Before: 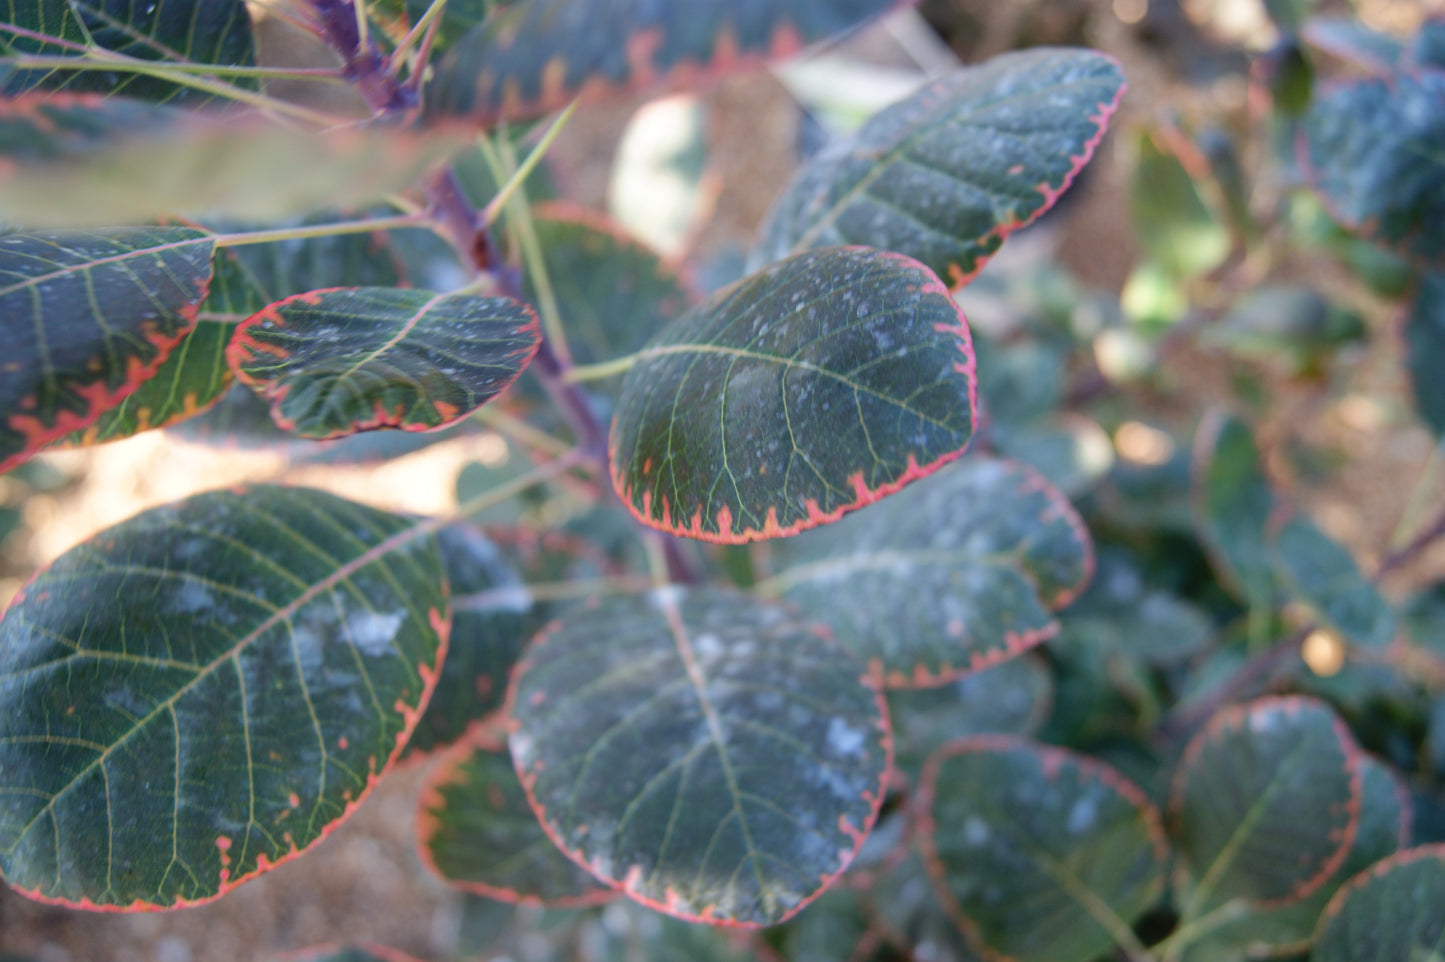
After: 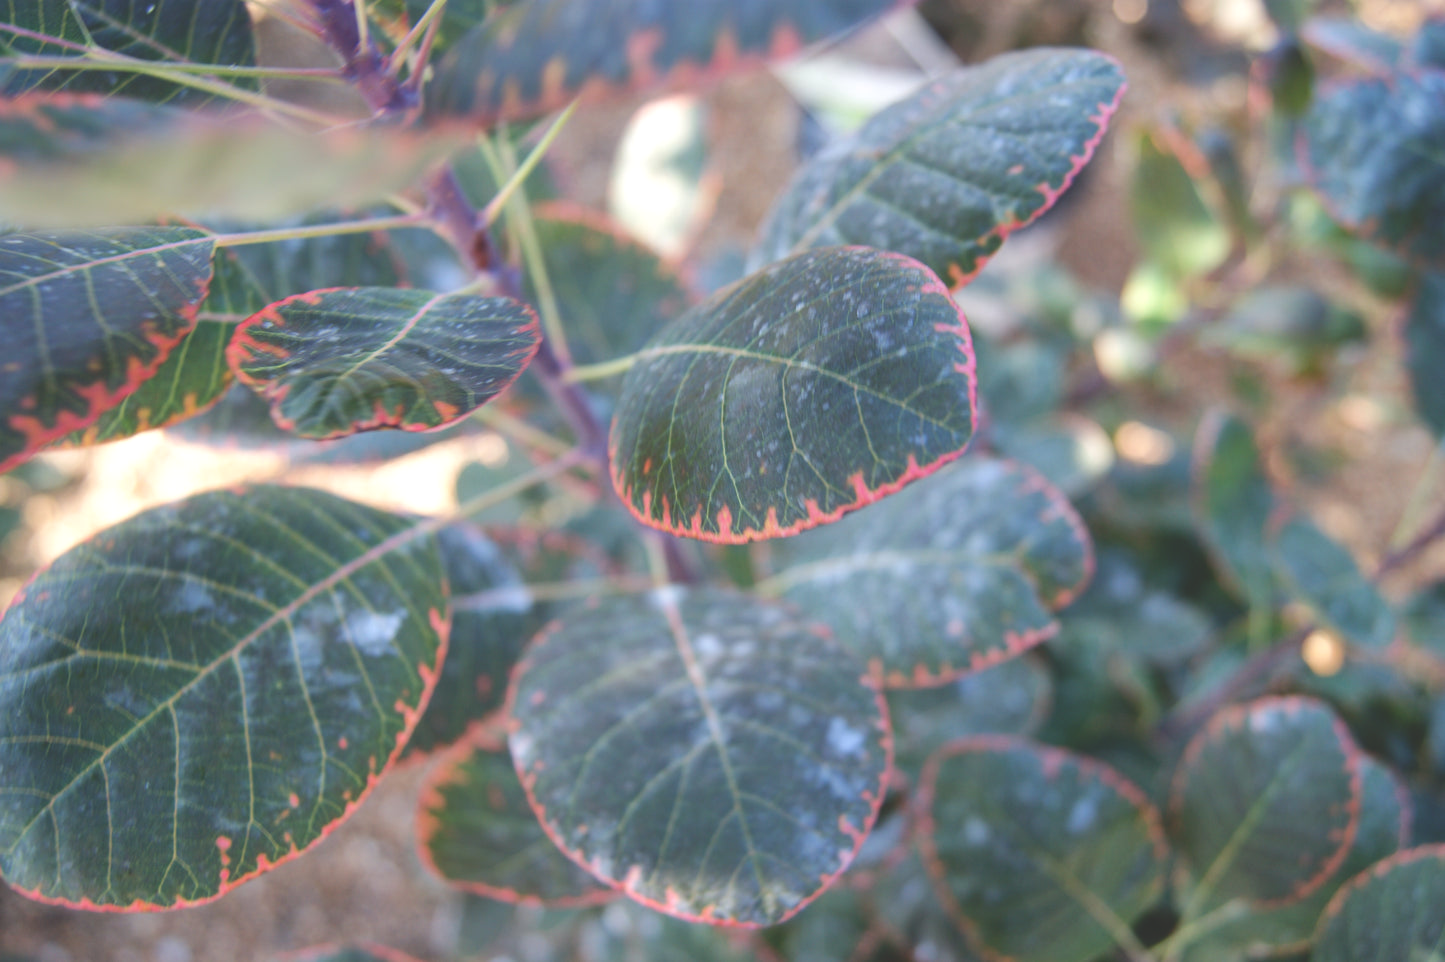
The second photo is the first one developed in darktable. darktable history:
levels: levels [0, 0.476, 0.951]
base curve: curves: ch0 [(0, 0) (0.283, 0.295) (1, 1)], preserve colors none
exposure: black level correction -0.023, exposure -0.039 EV, compensate highlight preservation false
